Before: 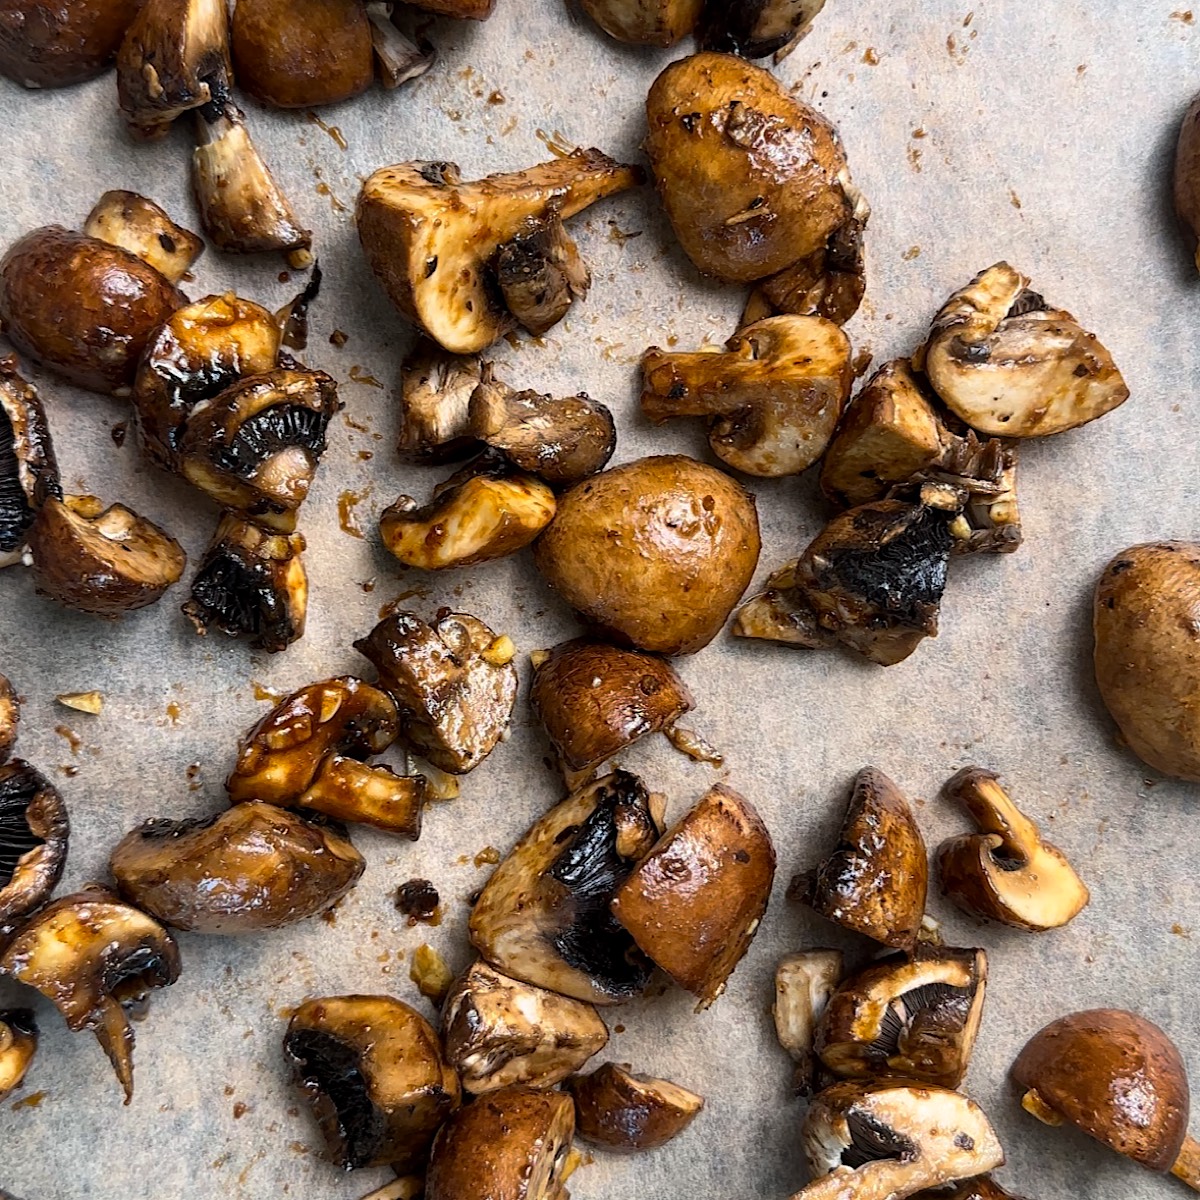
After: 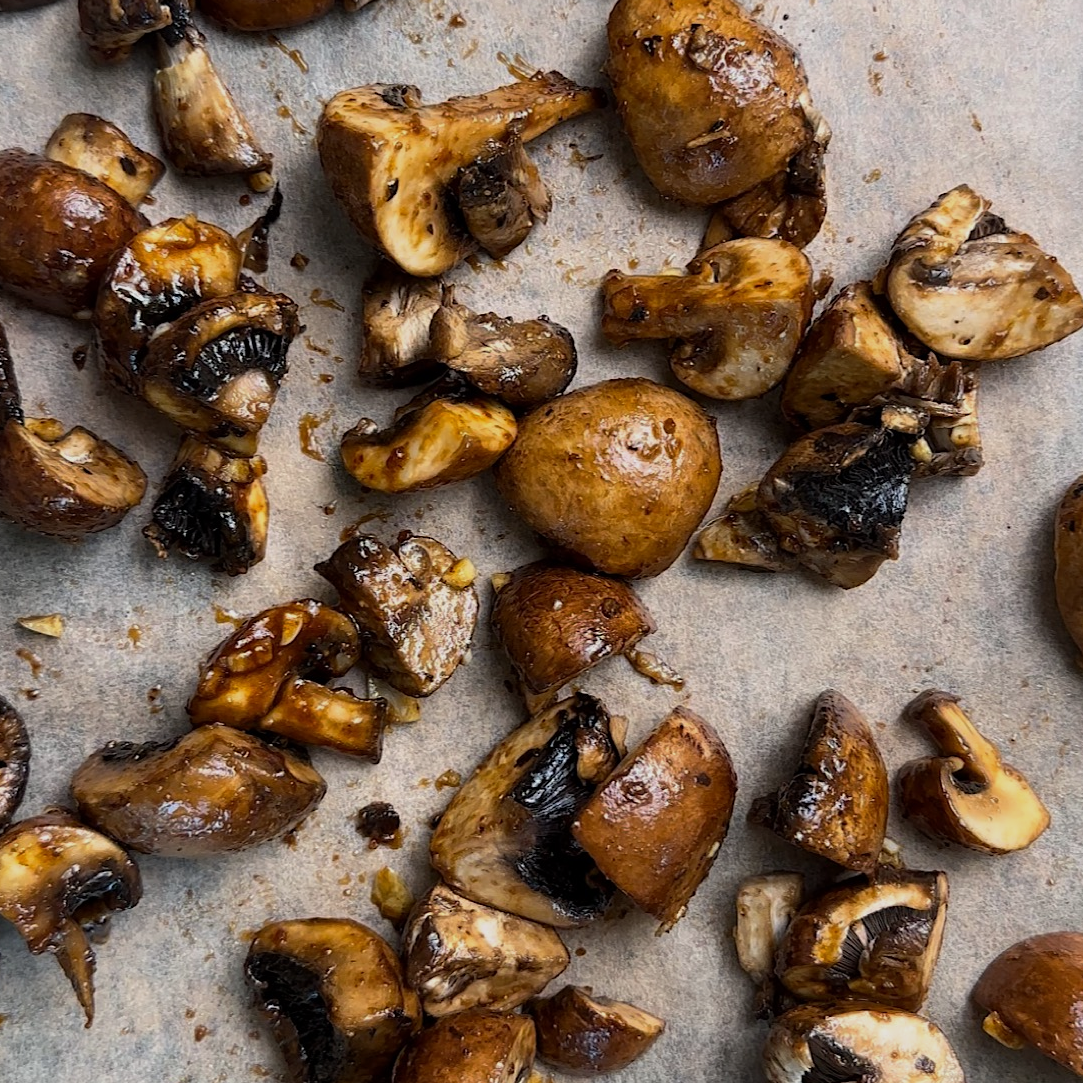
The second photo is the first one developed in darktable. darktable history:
exposure: exposure -0.36 EV, compensate highlight preservation false
crop: left 3.305%, top 6.436%, right 6.389%, bottom 3.258%
